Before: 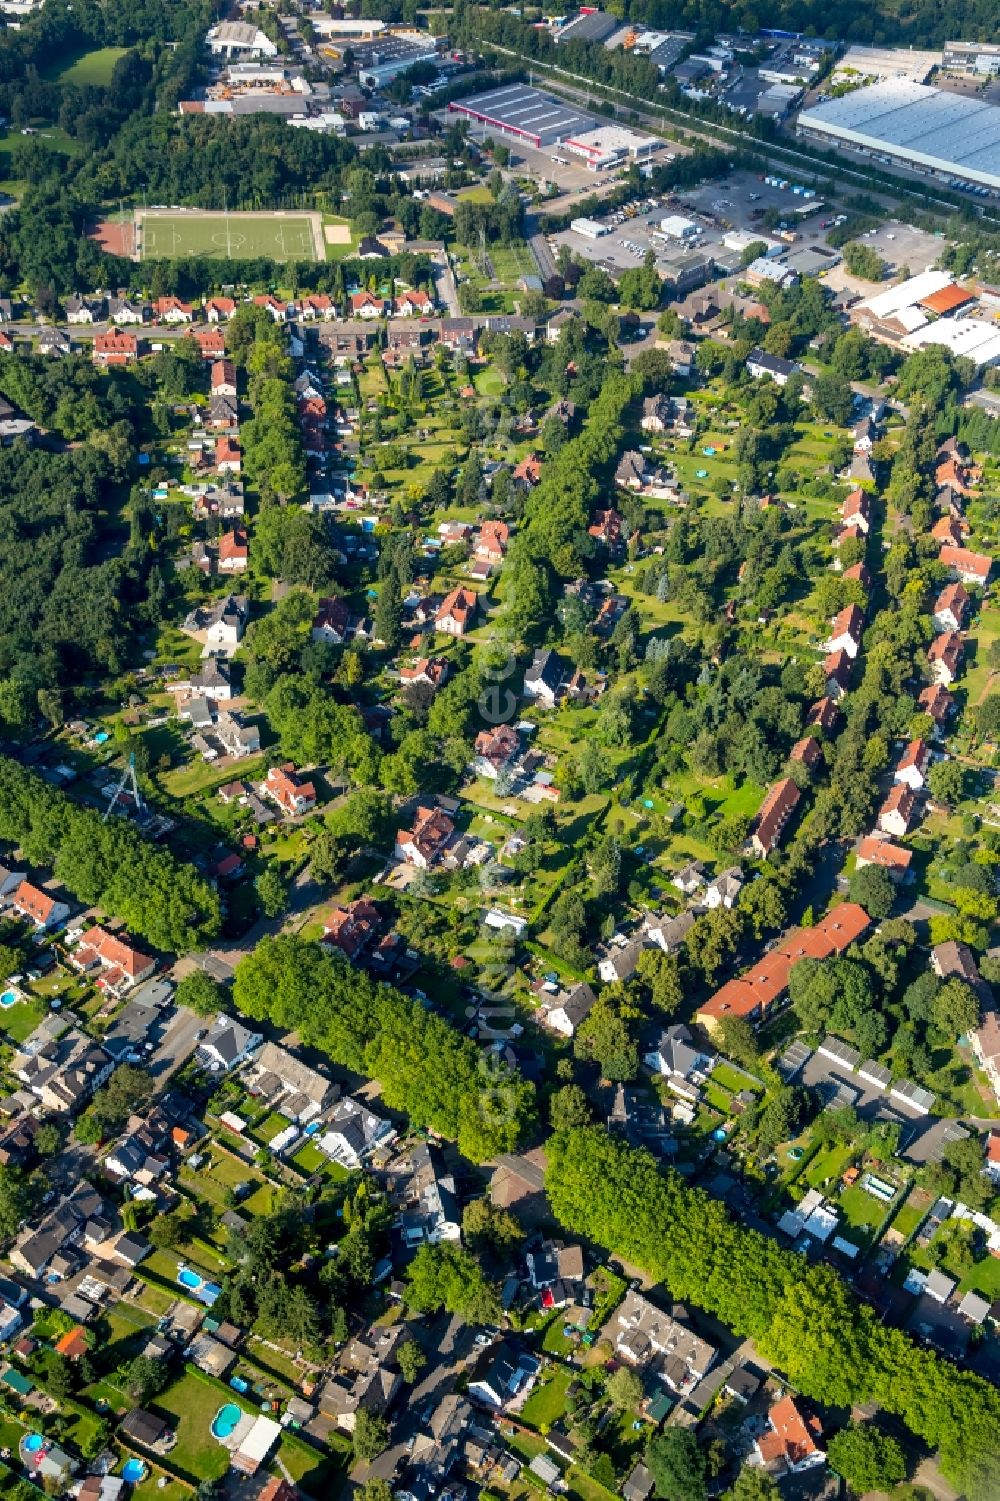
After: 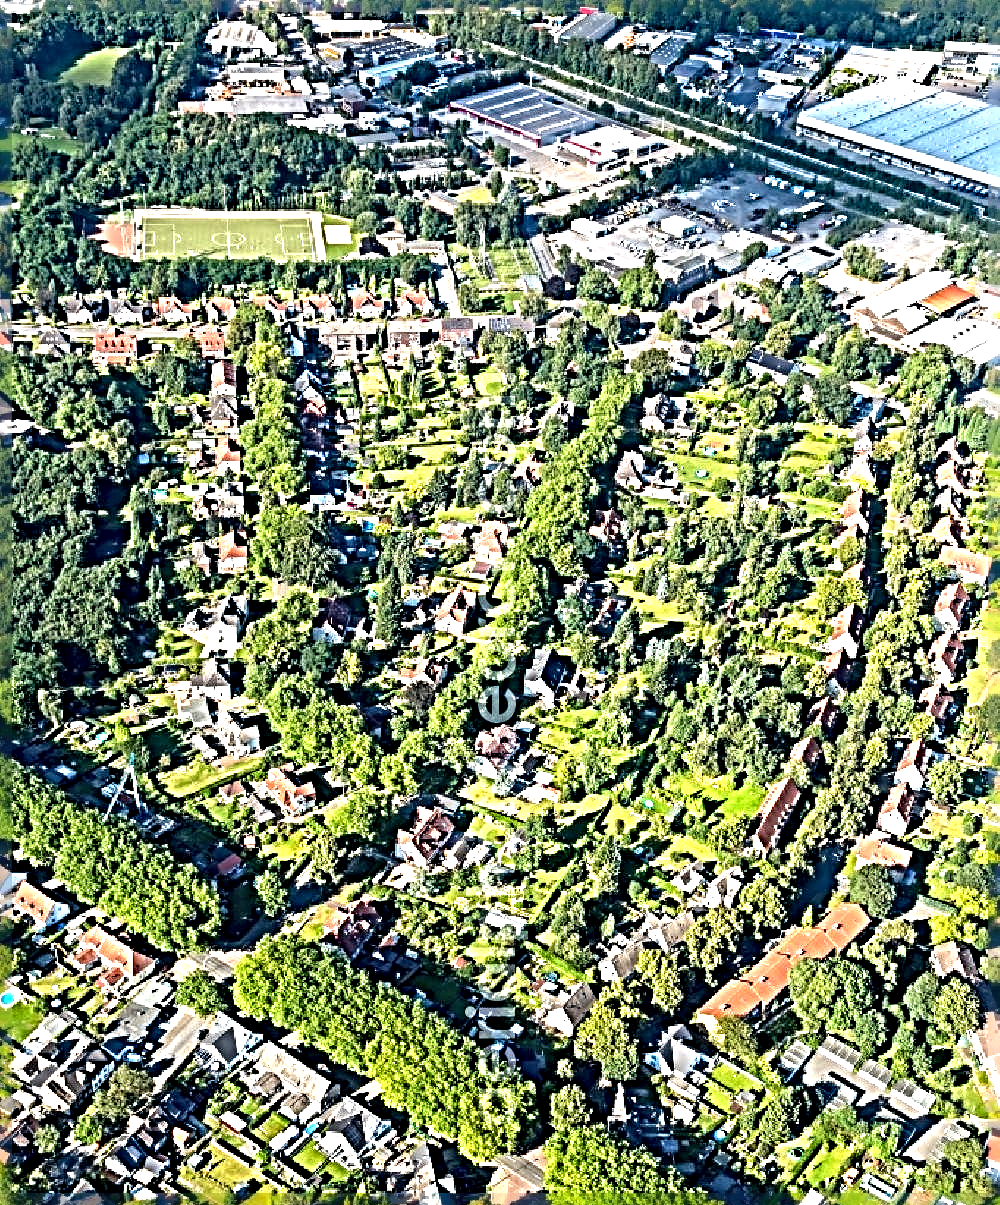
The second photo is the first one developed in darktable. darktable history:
sharpen: radius 6.253, amount 1.804, threshold 0.134
crop: bottom 19.67%
exposure: black level correction 0, exposure 1.101 EV, compensate exposure bias true, compensate highlight preservation false
